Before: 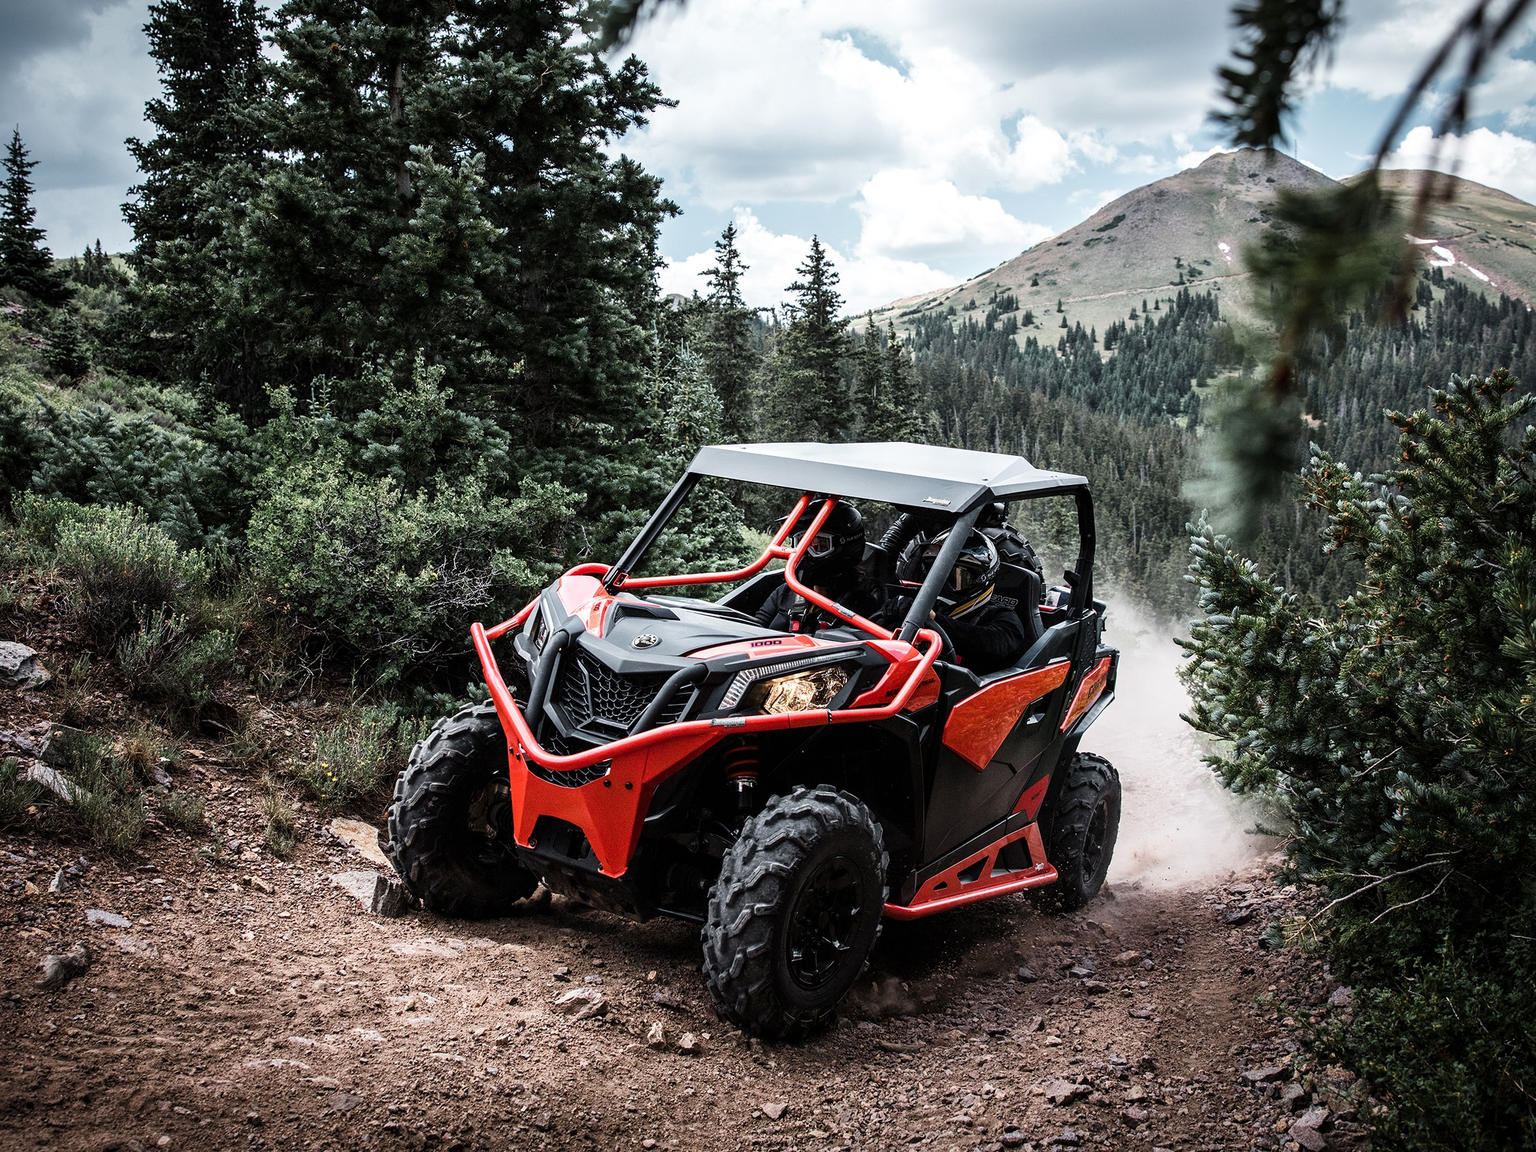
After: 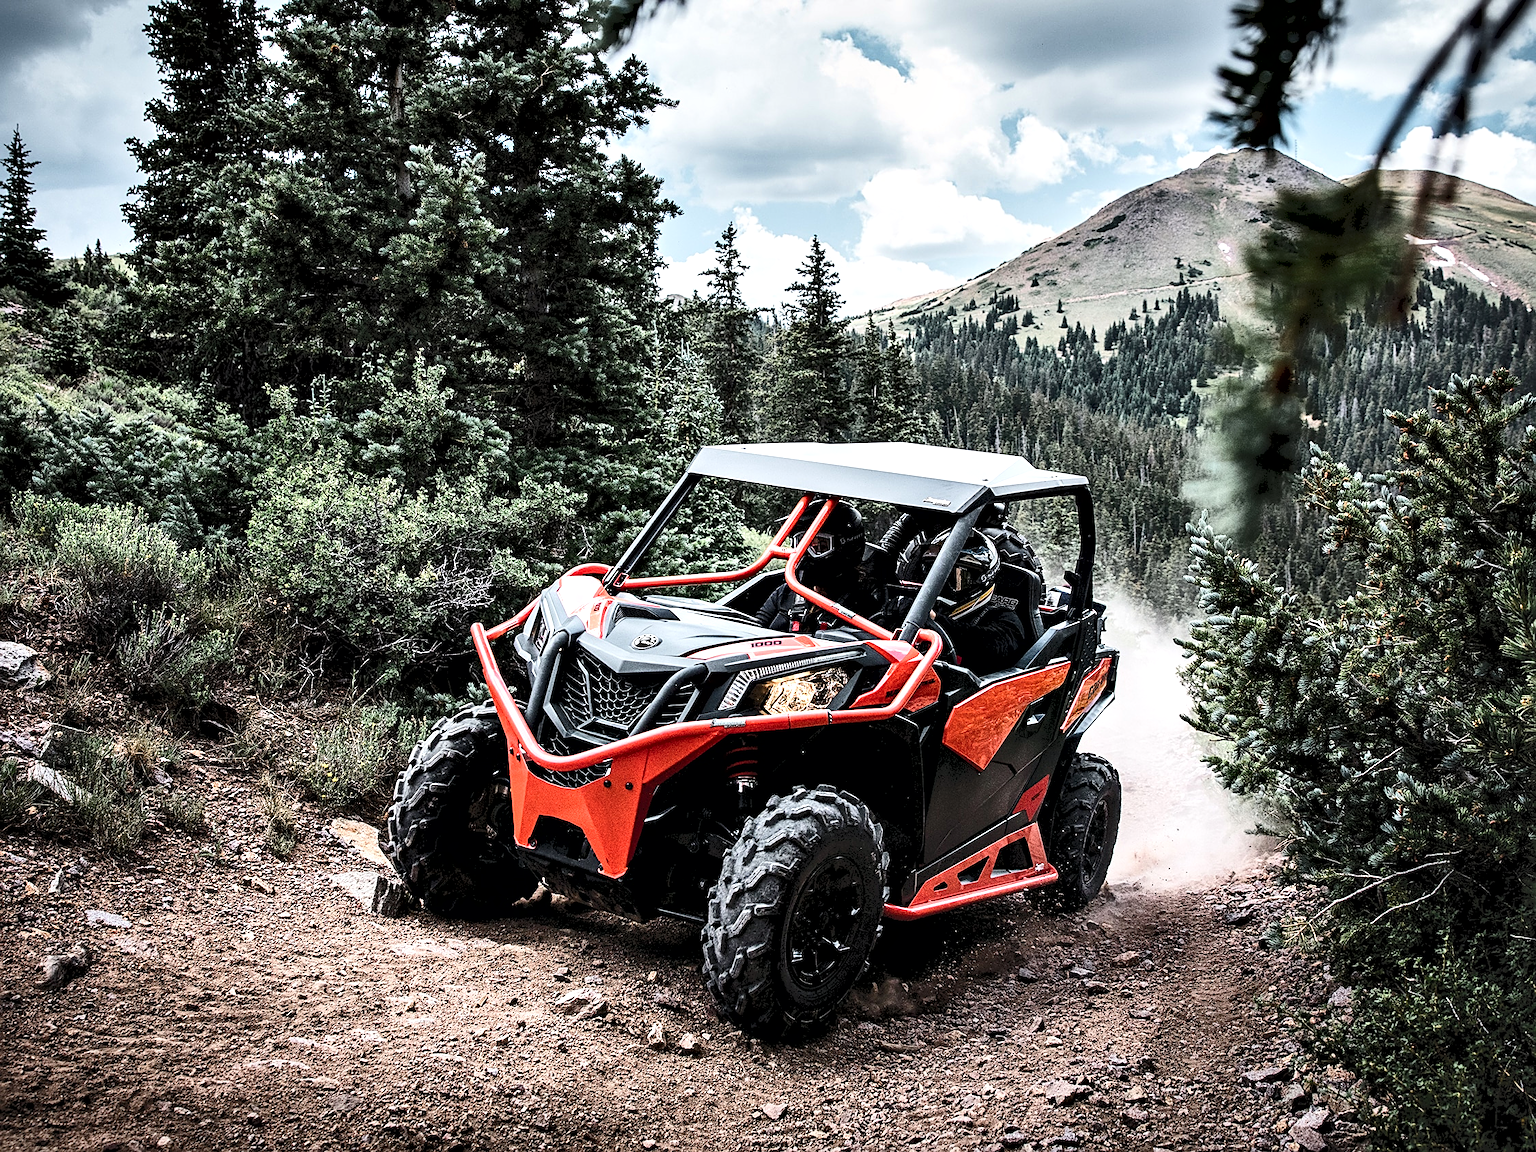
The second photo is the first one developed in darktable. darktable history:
sharpen: on, module defaults
tone curve: curves: ch0 [(0, 0) (0.003, 0.072) (0.011, 0.077) (0.025, 0.082) (0.044, 0.094) (0.069, 0.106) (0.1, 0.125) (0.136, 0.145) (0.177, 0.173) (0.224, 0.216) (0.277, 0.281) (0.335, 0.356) (0.399, 0.436) (0.468, 0.53) (0.543, 0.629) (0.623, 0.724) (0.709, 0.808) (0.801, 0.88) (0.898, 0.941) (1, 1)], color space Lab, independent channels, preserve colors none
contrast equalizer: octaves 7, y [[0.6 ×6], [0.55 ×6], [0 ×6], [0 ×6], [0 ×6]], mix 0.599
shadows and highlights: shadows 43.85, white point adjustment -1.36, soften with gaussian
